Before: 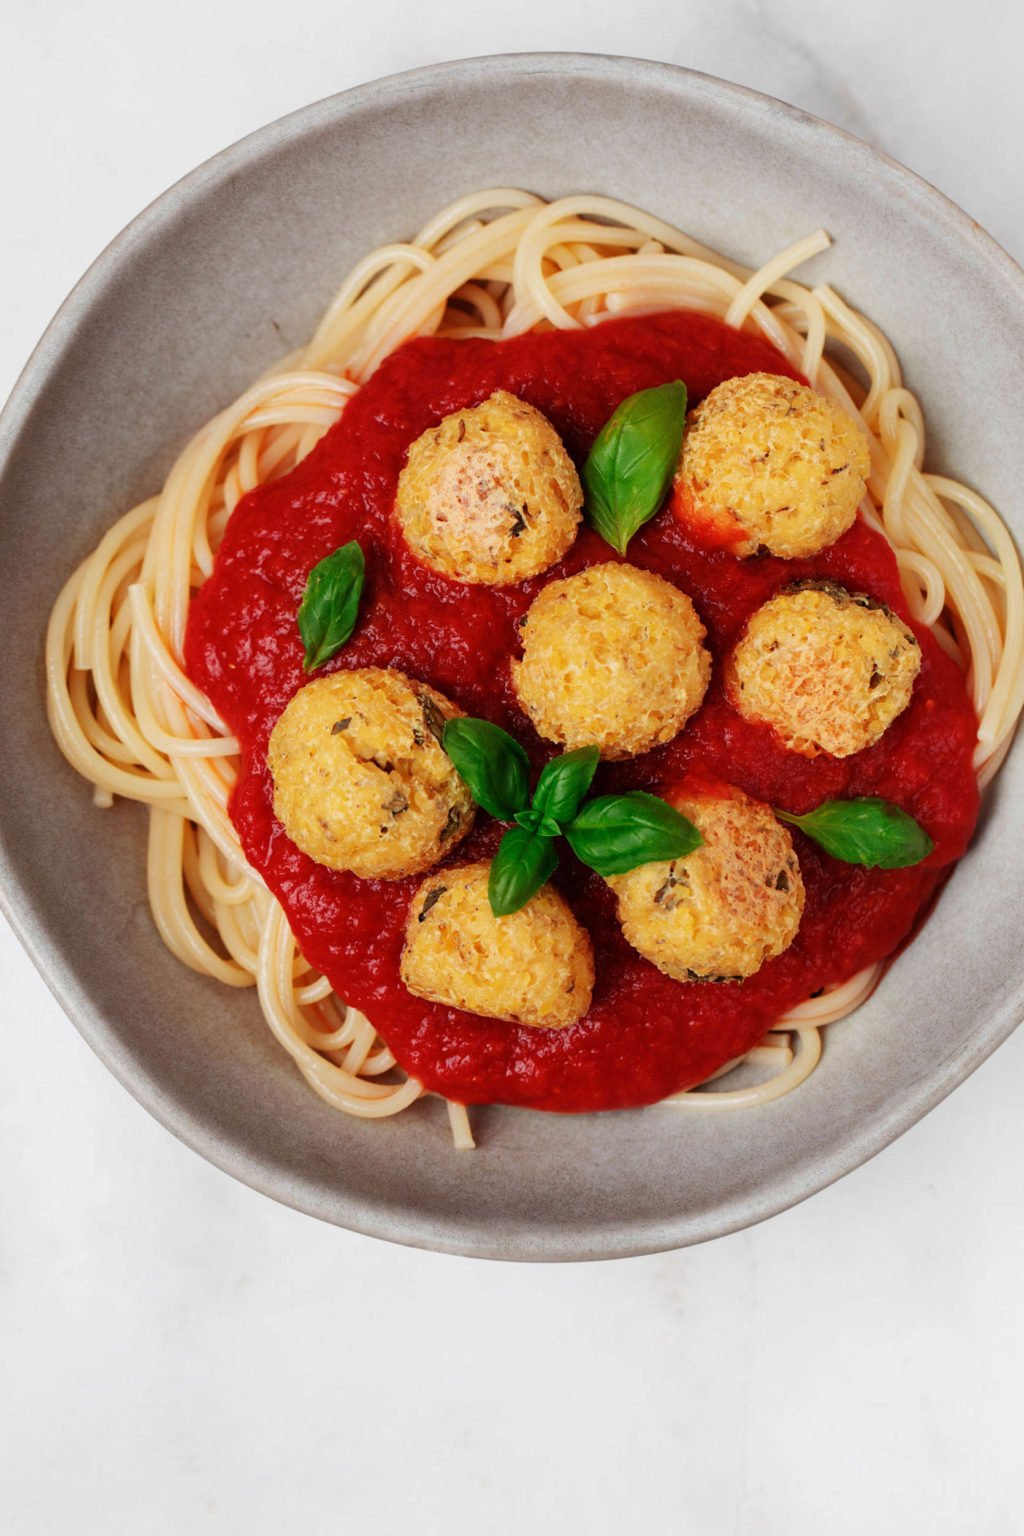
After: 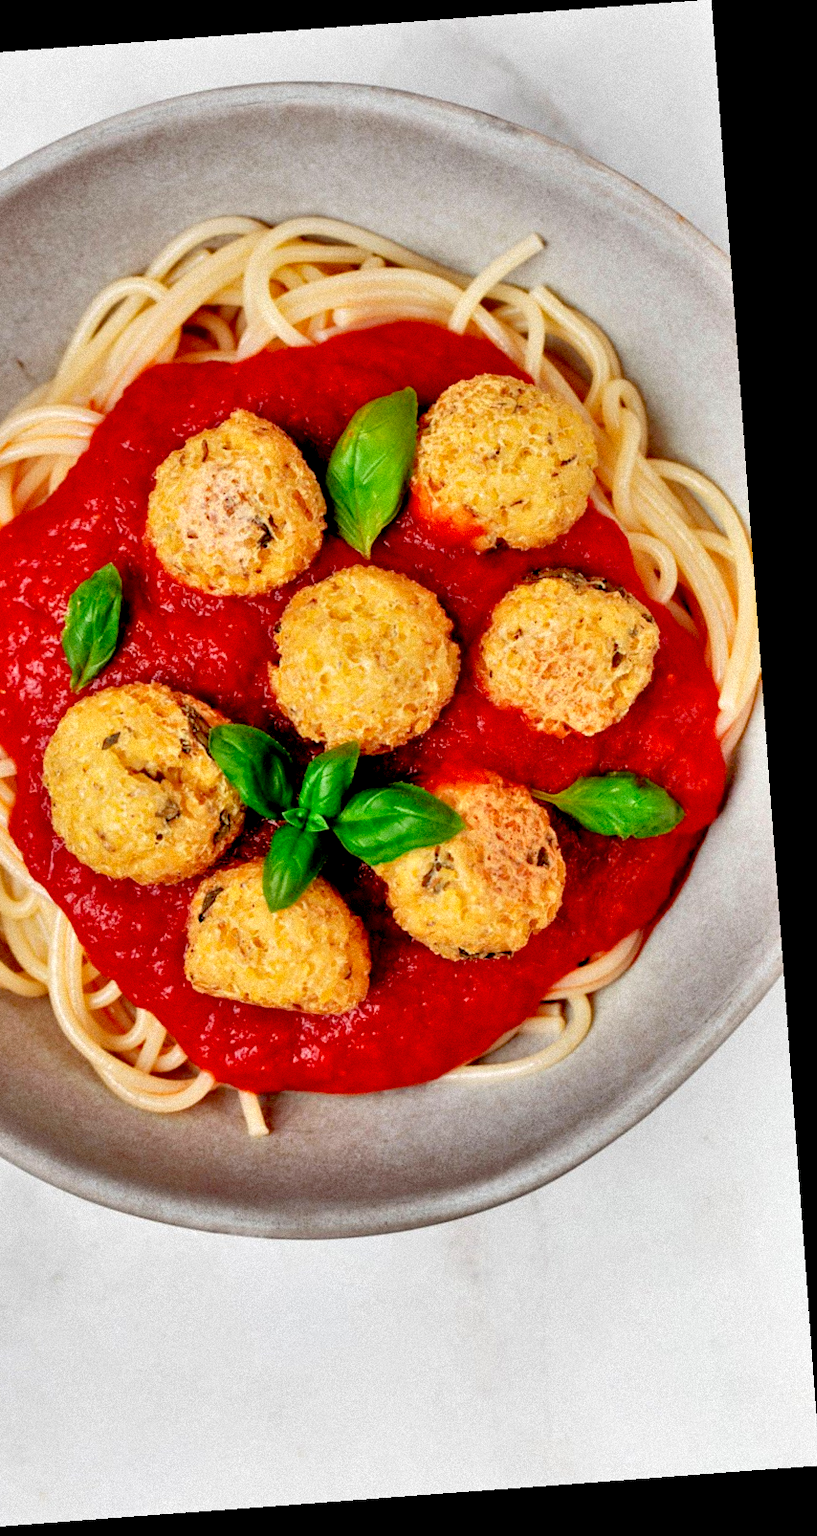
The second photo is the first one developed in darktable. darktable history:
grain: mid-tones bias 0%
contrast equalizer: y [[0.526, 0.53, 0.532, 0.532, 0.53, 0.525], [0.5 ×6], [0.5 ×6], [0 ×6], [0 ×6]]
crop and rotate: left 24.6%
haze removal: compatibility mode true, adaptive false
exposure: black level correction 0.01, exposure 0.014 EV, compensate highlight preservation false
rotate and perspective: rotation -4.25°, automatic cropping off
shadows and highlights: soften with gaussian
tone equalizer: -7 EV 0.15 EV, -6 EV 0.6 EV, -5 EV 1.15 EV, -4 EV 1.33 EV, -3 EV 1.15 EV, -2 EV 0.6 EV, -1 EV 0.15 EV, mask exposure compensation -0.5 EV
